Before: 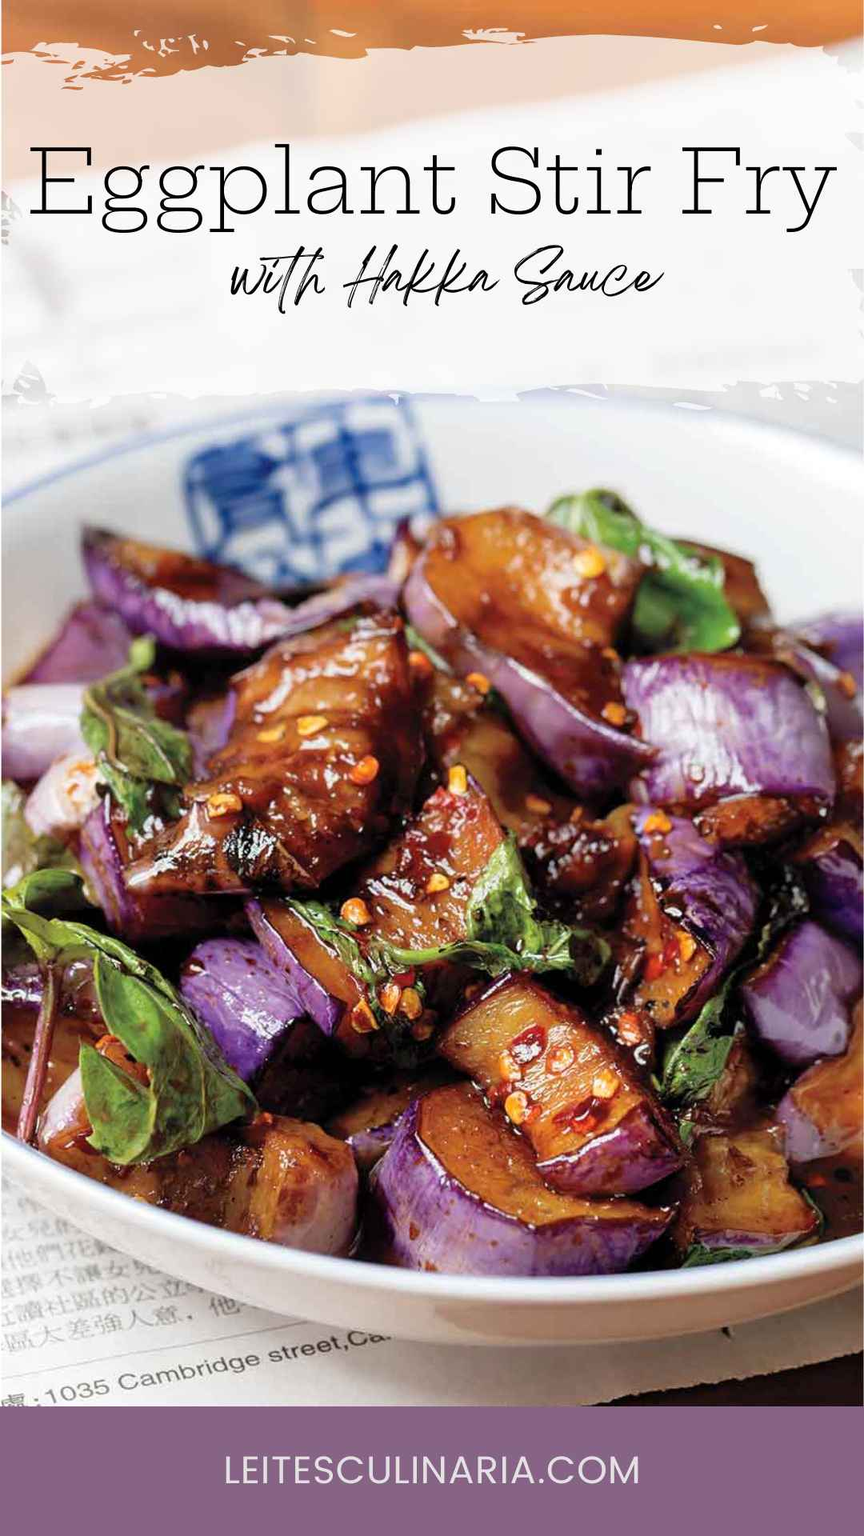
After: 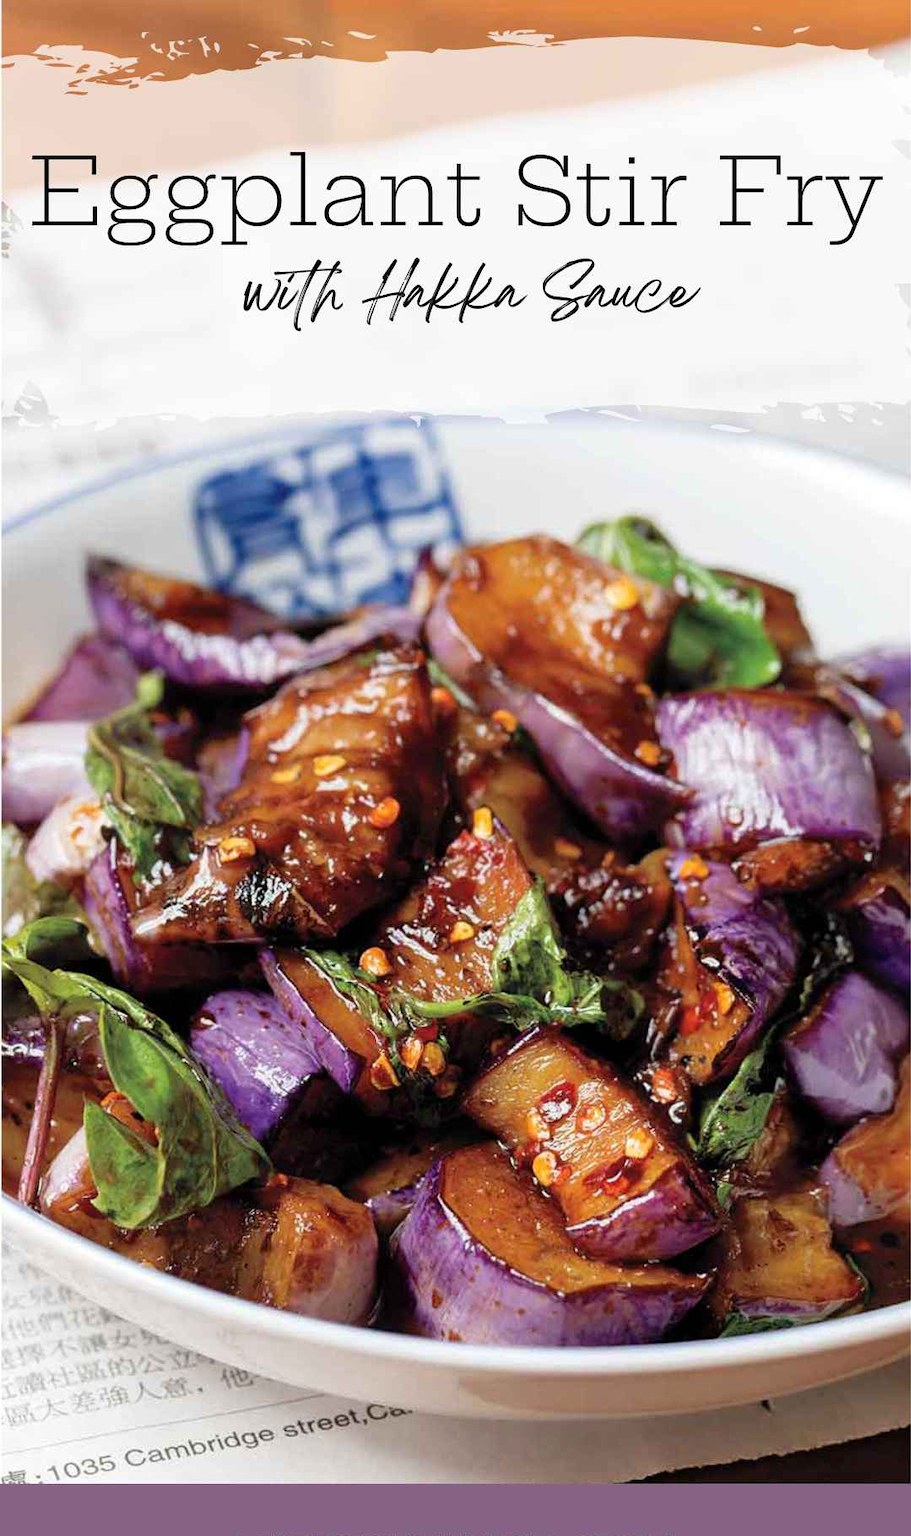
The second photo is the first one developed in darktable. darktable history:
crop and rotate: top 0.005%, bottom 5.158%
exposure: compensate highlight preservation false
